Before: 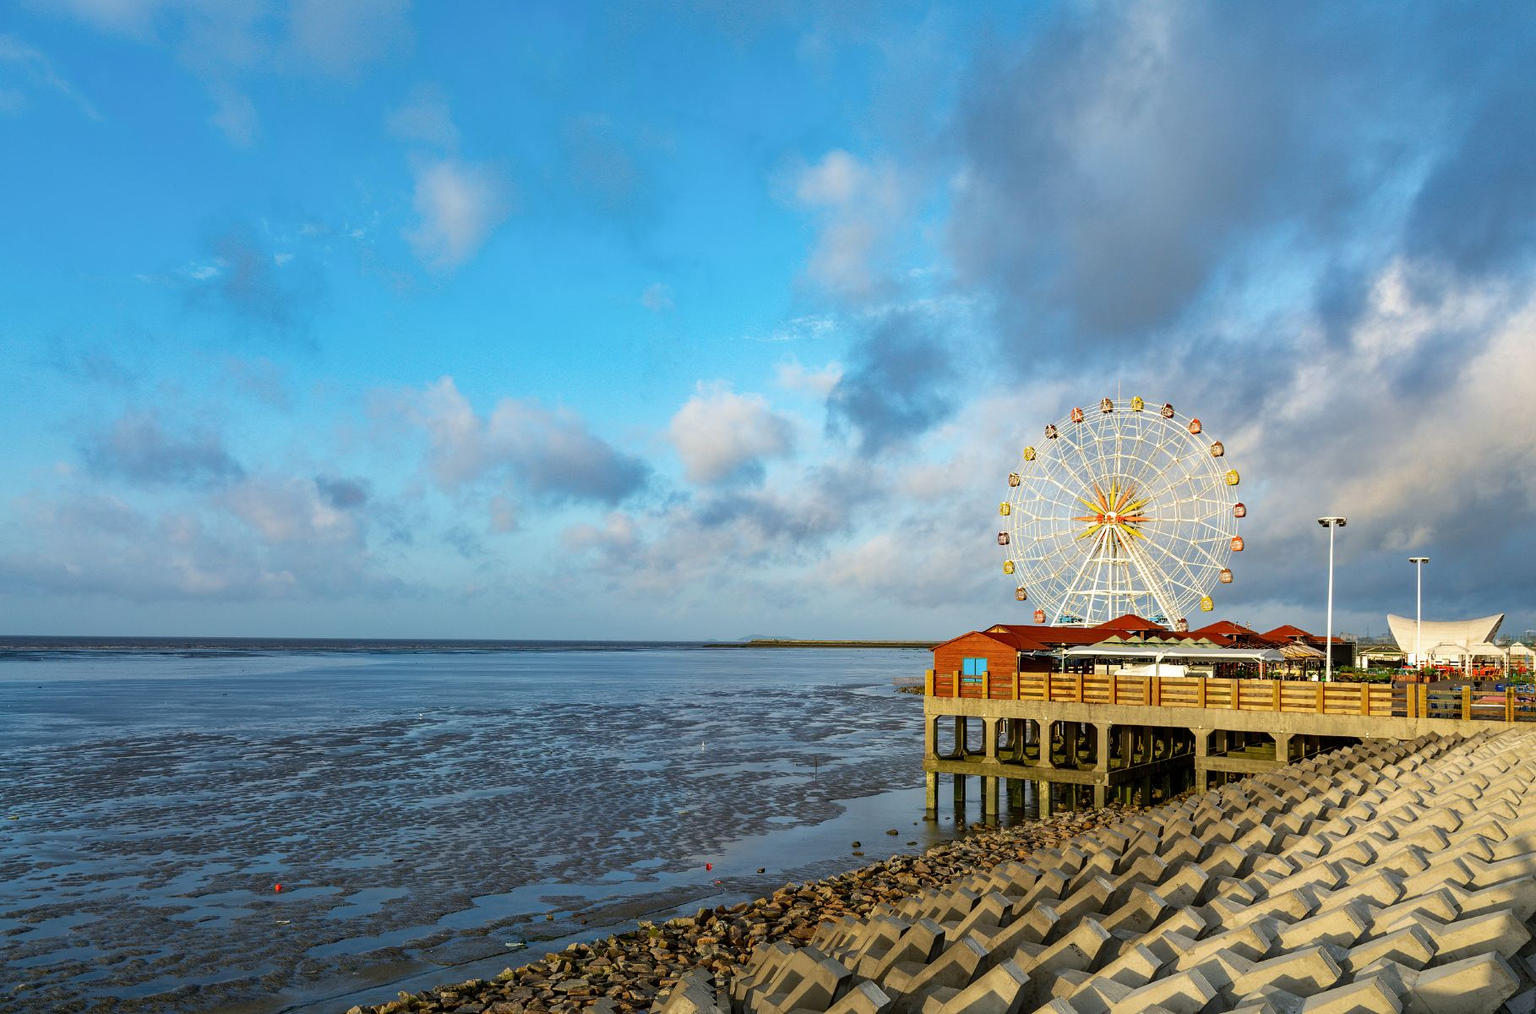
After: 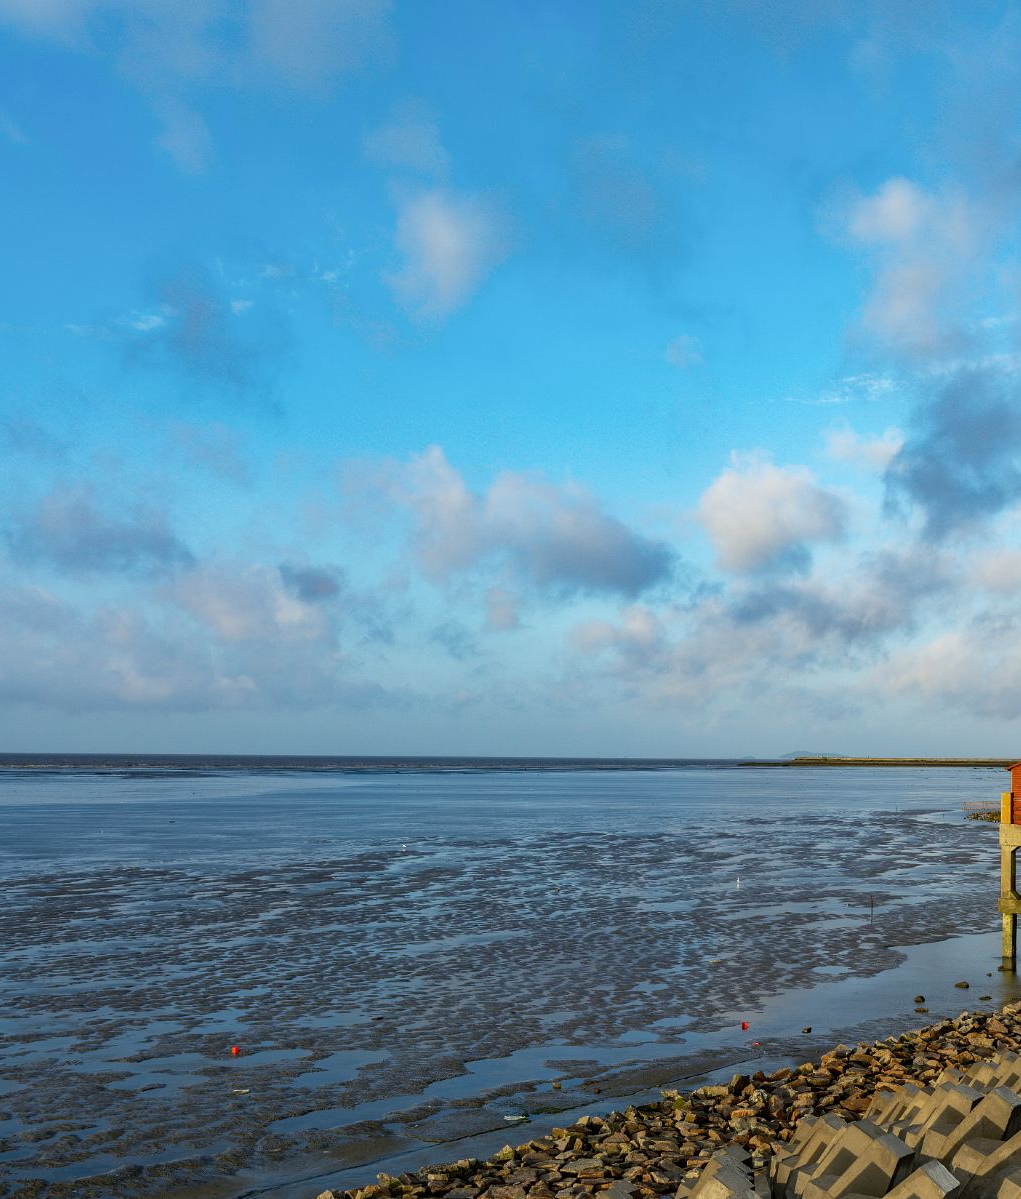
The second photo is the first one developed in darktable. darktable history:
crop: left 5.217%, right 38.62%
